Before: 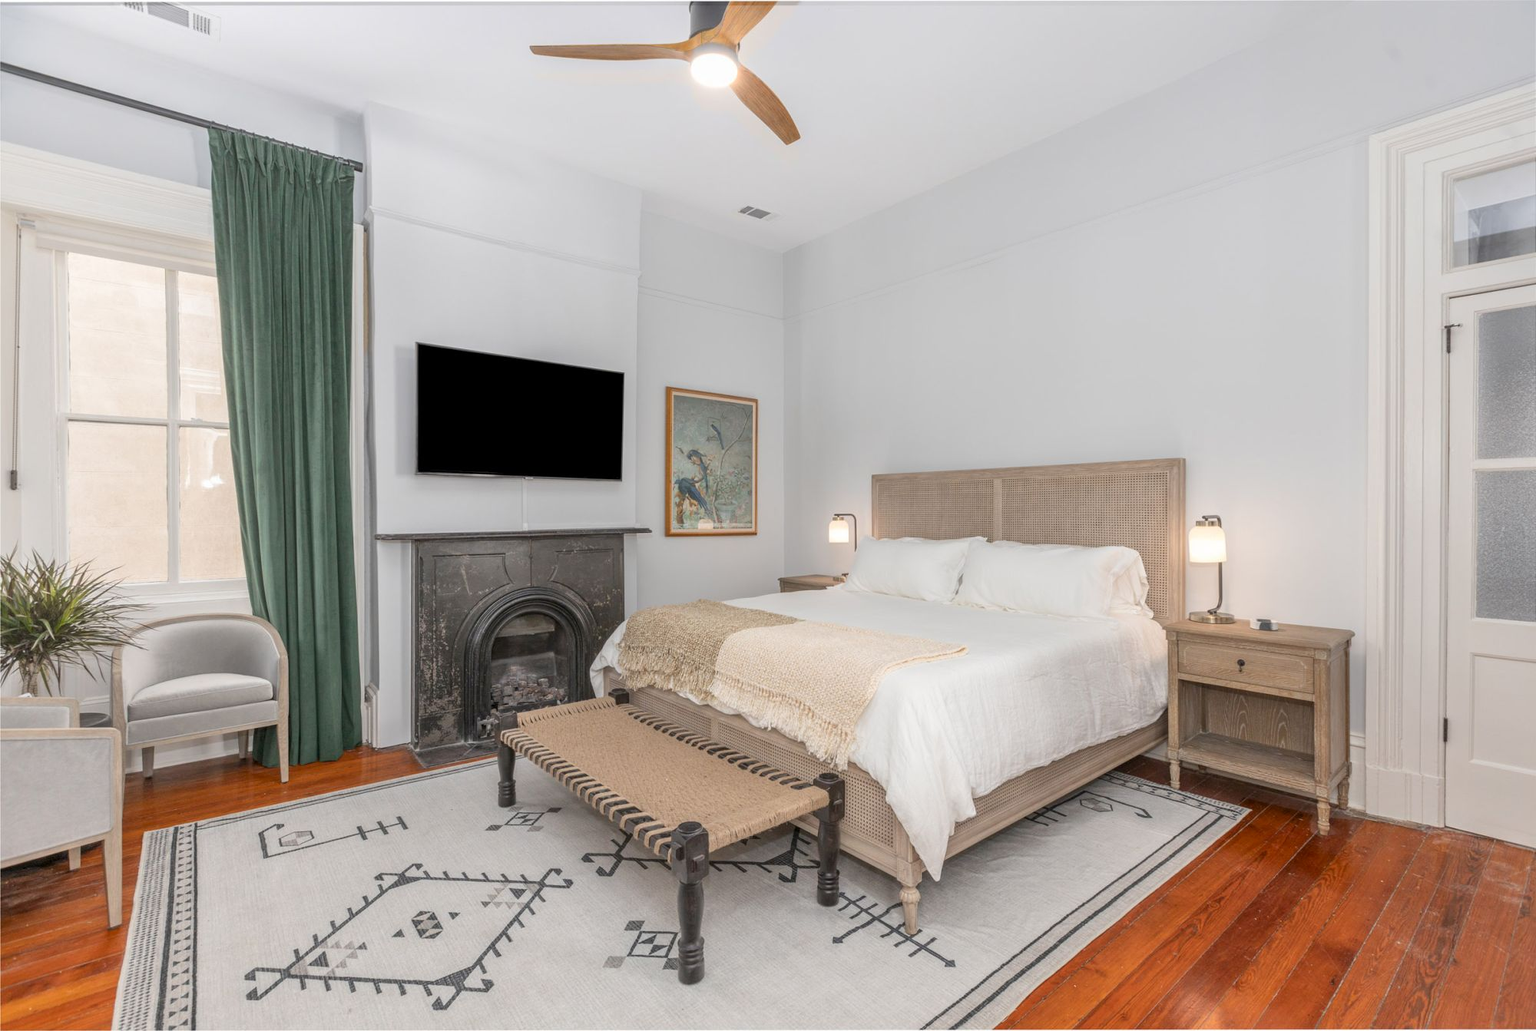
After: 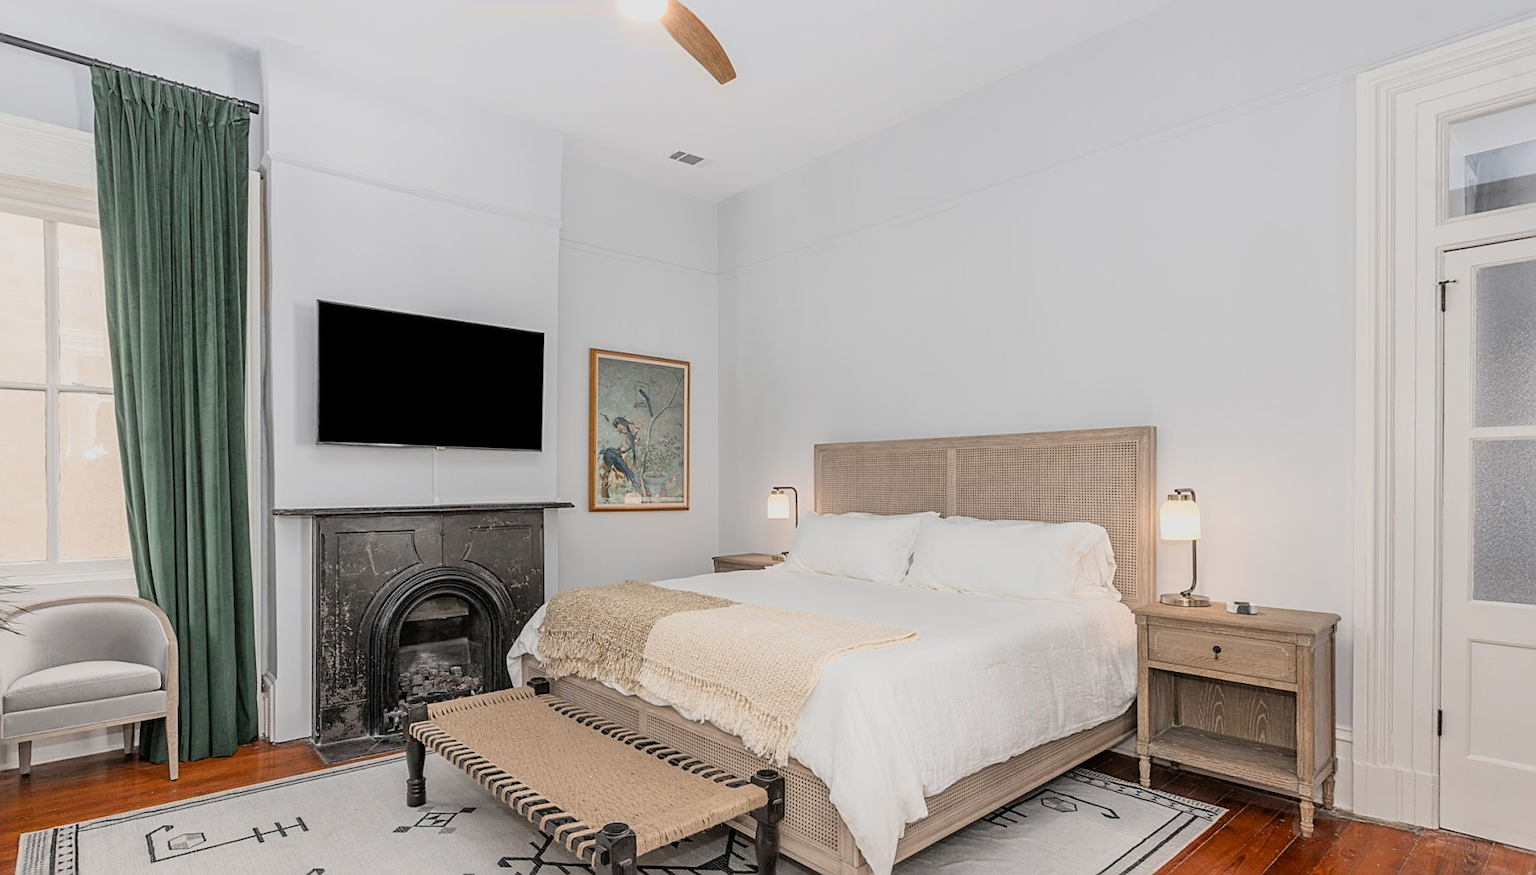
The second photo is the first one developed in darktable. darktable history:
sharpen: on, module defaults
crop: left 8.155%, top 6.611%, bottom 15.385%
filmic rgb: black relative exposure -11.88 EV, white relative exposure 5.43 EV, threshold 3 EV, hardness 4.49, latitude 50%, contrast 1.14, color science v5 (2021), contrast in shadows safe, contrast in highlights safe, enable highlight reconstruction true
